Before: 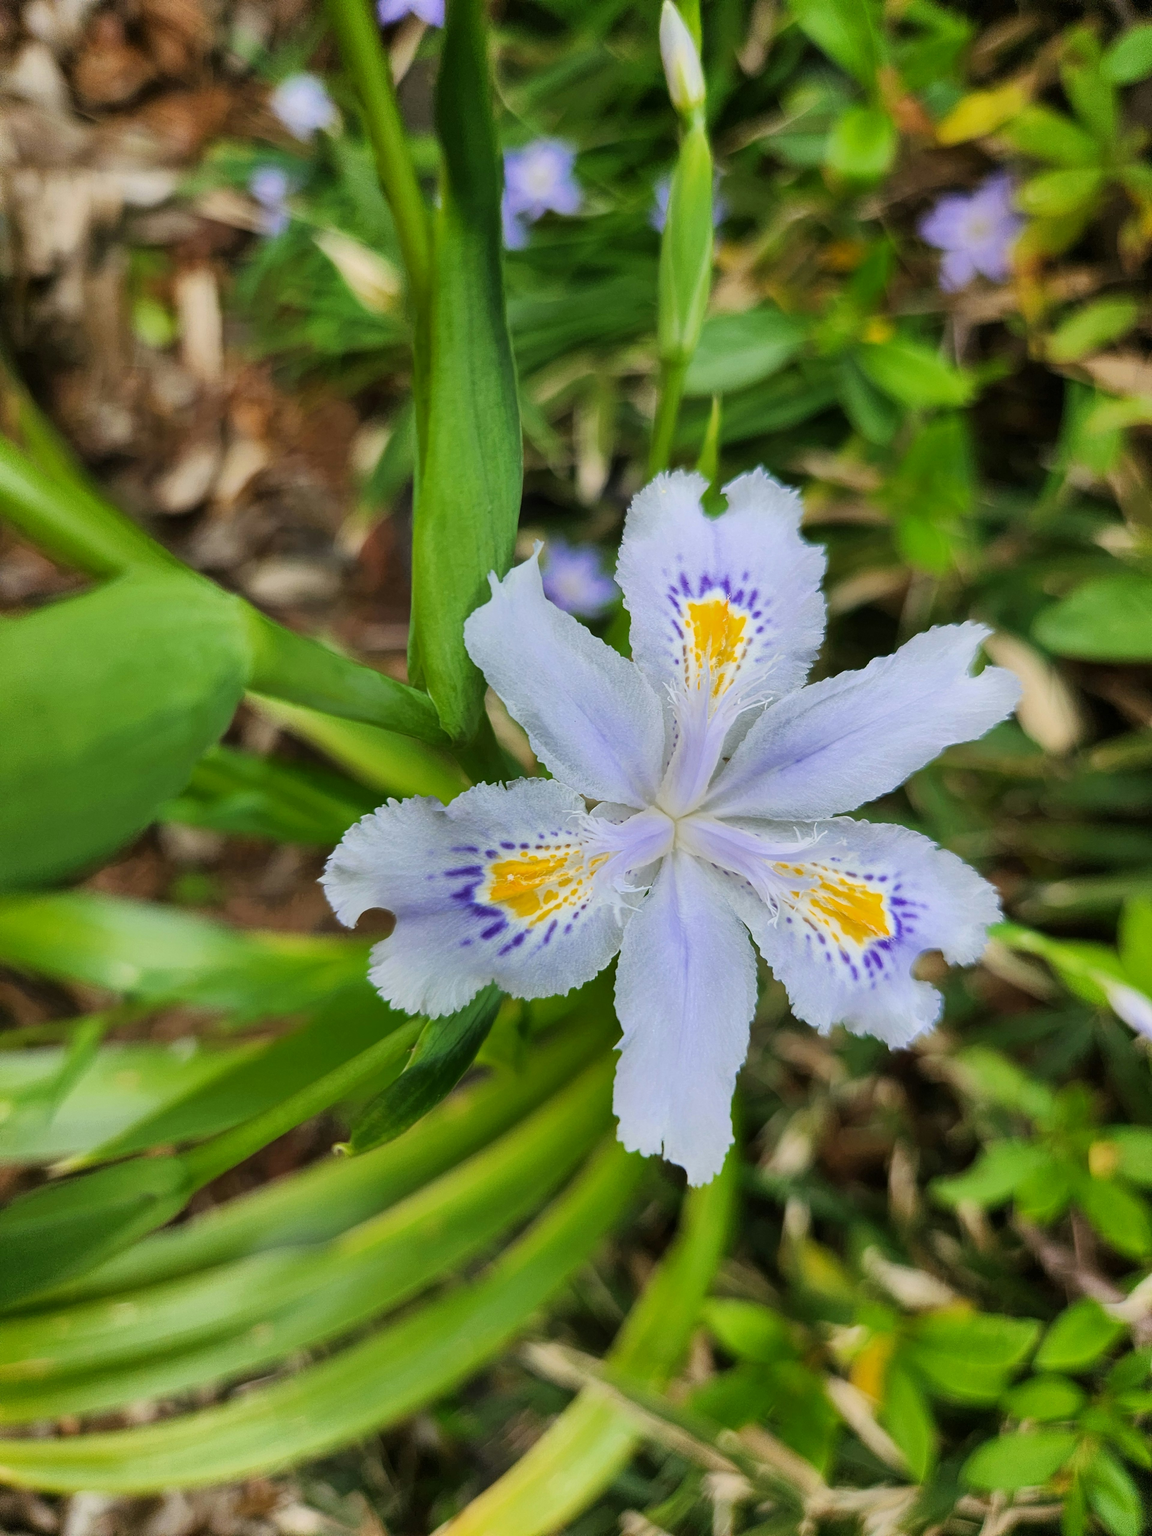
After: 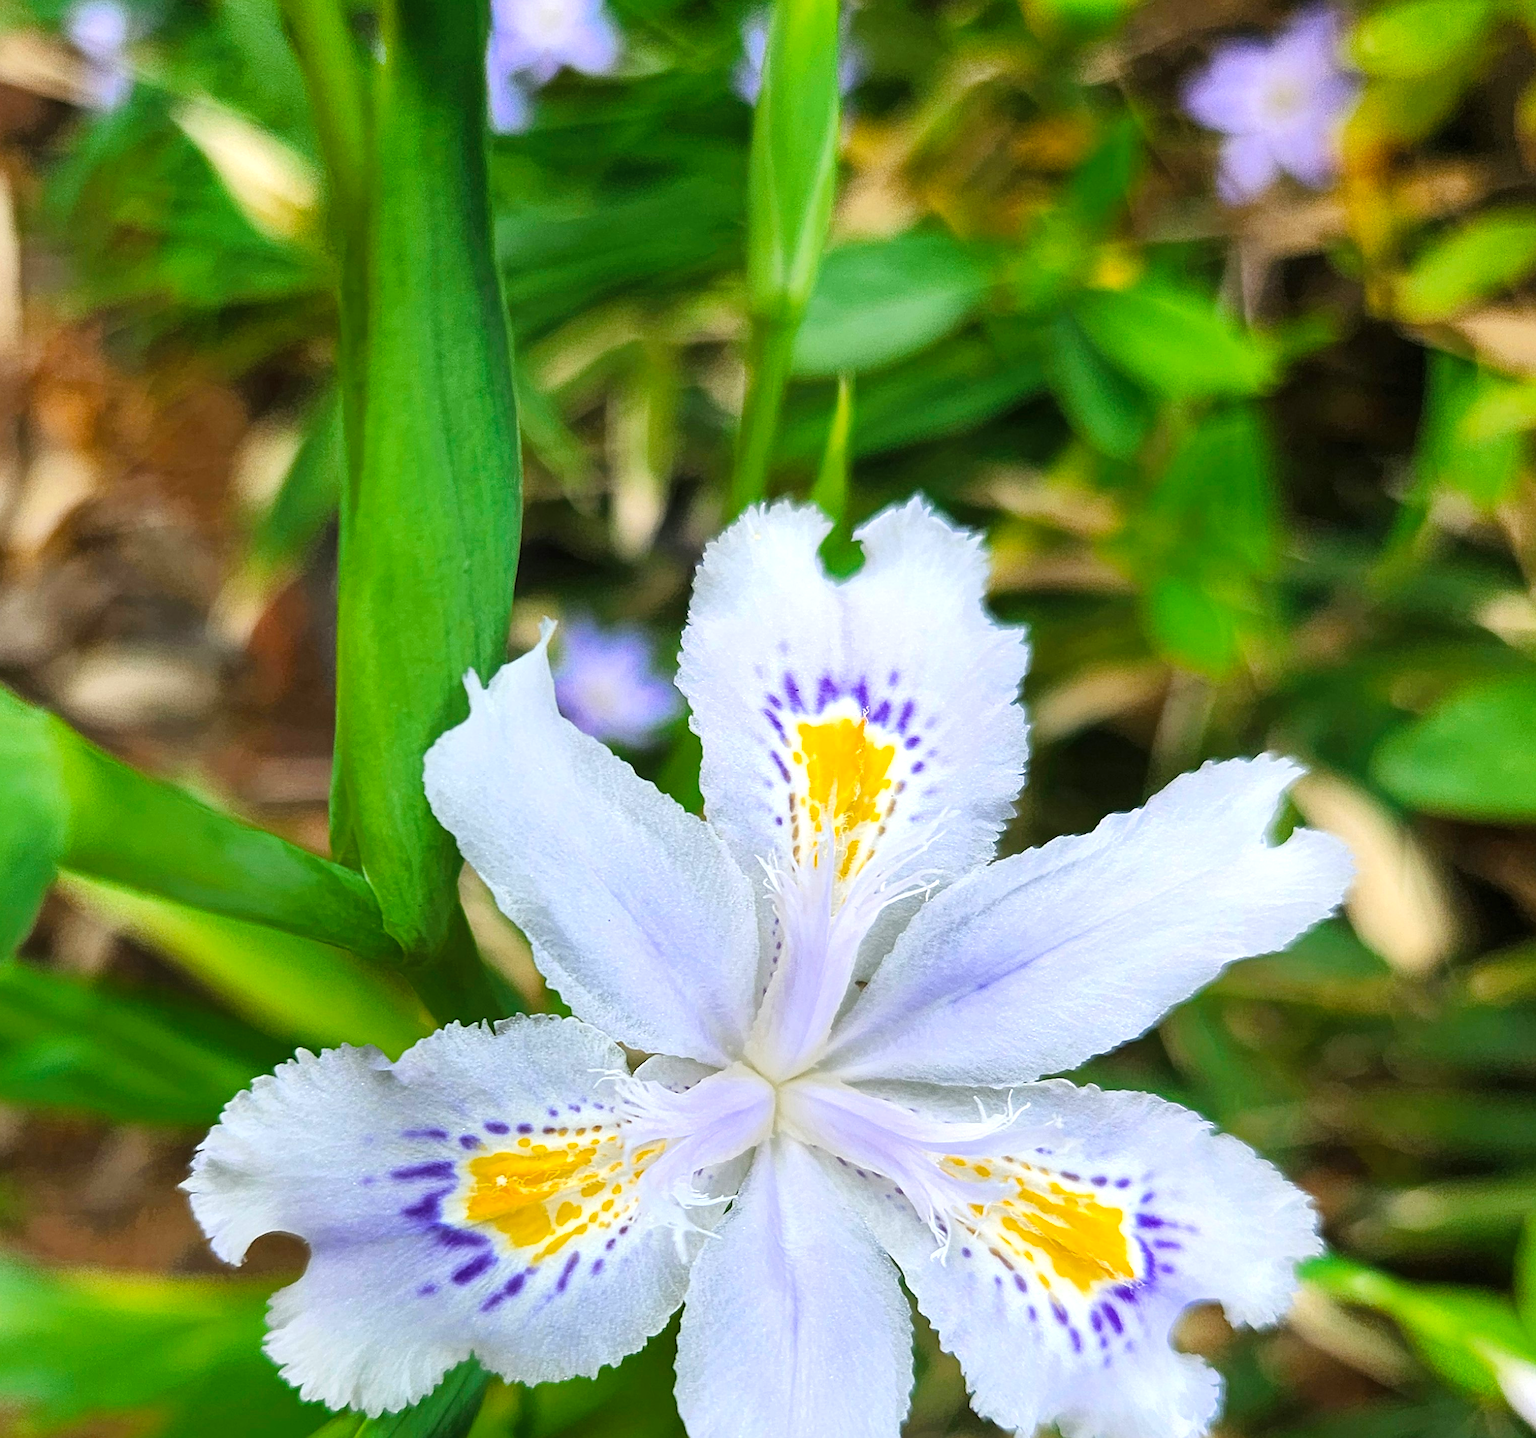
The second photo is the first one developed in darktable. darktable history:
color balance rgb: linear chroma grading › mid-tones 7.931%, perceptual saturation grading › global saturation 24.944%
sharpen: on, module defaults
color zones: curves: ch0 [(0, 0.5) (0.125, 0.4) (0.25, 0.5) (0.375, 0.4) (0.5, 0.4) (0.625, 0.6) (0.75, 0.6) (0.875, 0.5)]; ch1 [(0, 0.35) (0.125, 0.45) (0.25, 0.35) (0.375, 0.35) (0.5, 0.35) (0.625, 0.35) (0.75, 0.45) (0.875, 0.35)]; ch2 [(0, 0.6) (0.125, 0.5) (0.25, 0.5) (0.375, 0.6) (0.5, 0.6) (0.625, 0.5) (0.75, 0.5) (0.875, 0.5)], mix -60.47%
exposure: black level correction 0, exposure 0.589 EV, compensate highlight preservation false
crop: left 18.279%, top 11.091%, right 1.845%, bottom 32.794%
